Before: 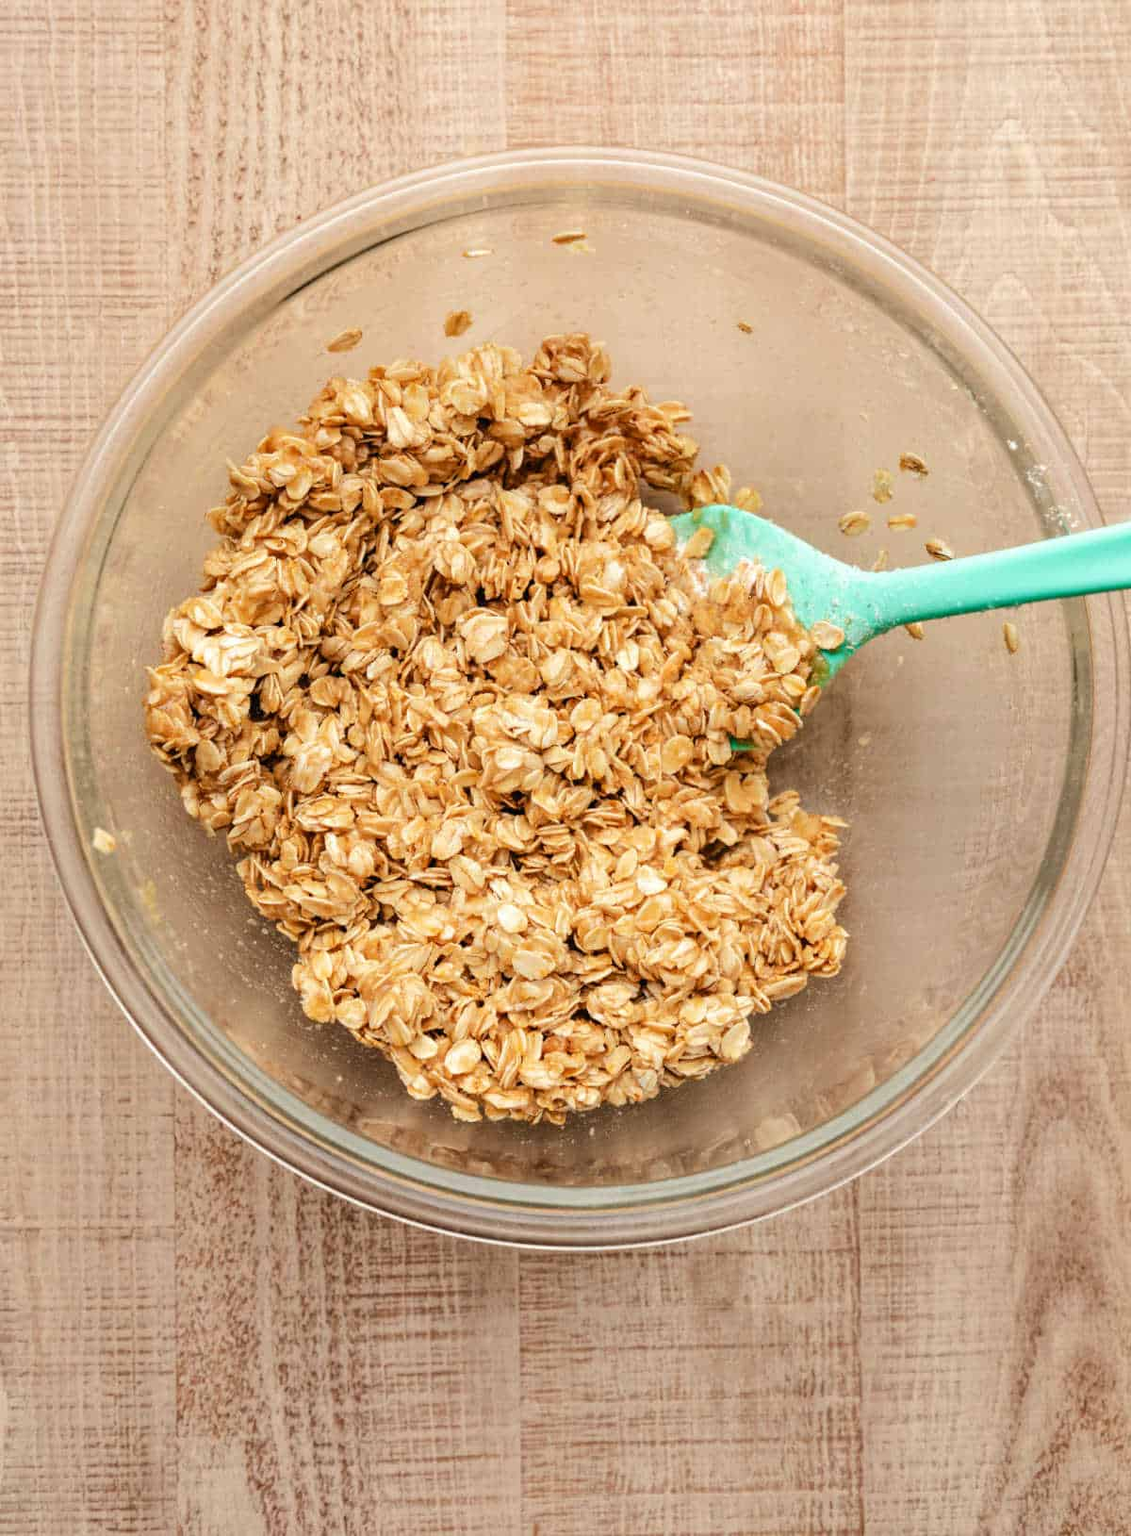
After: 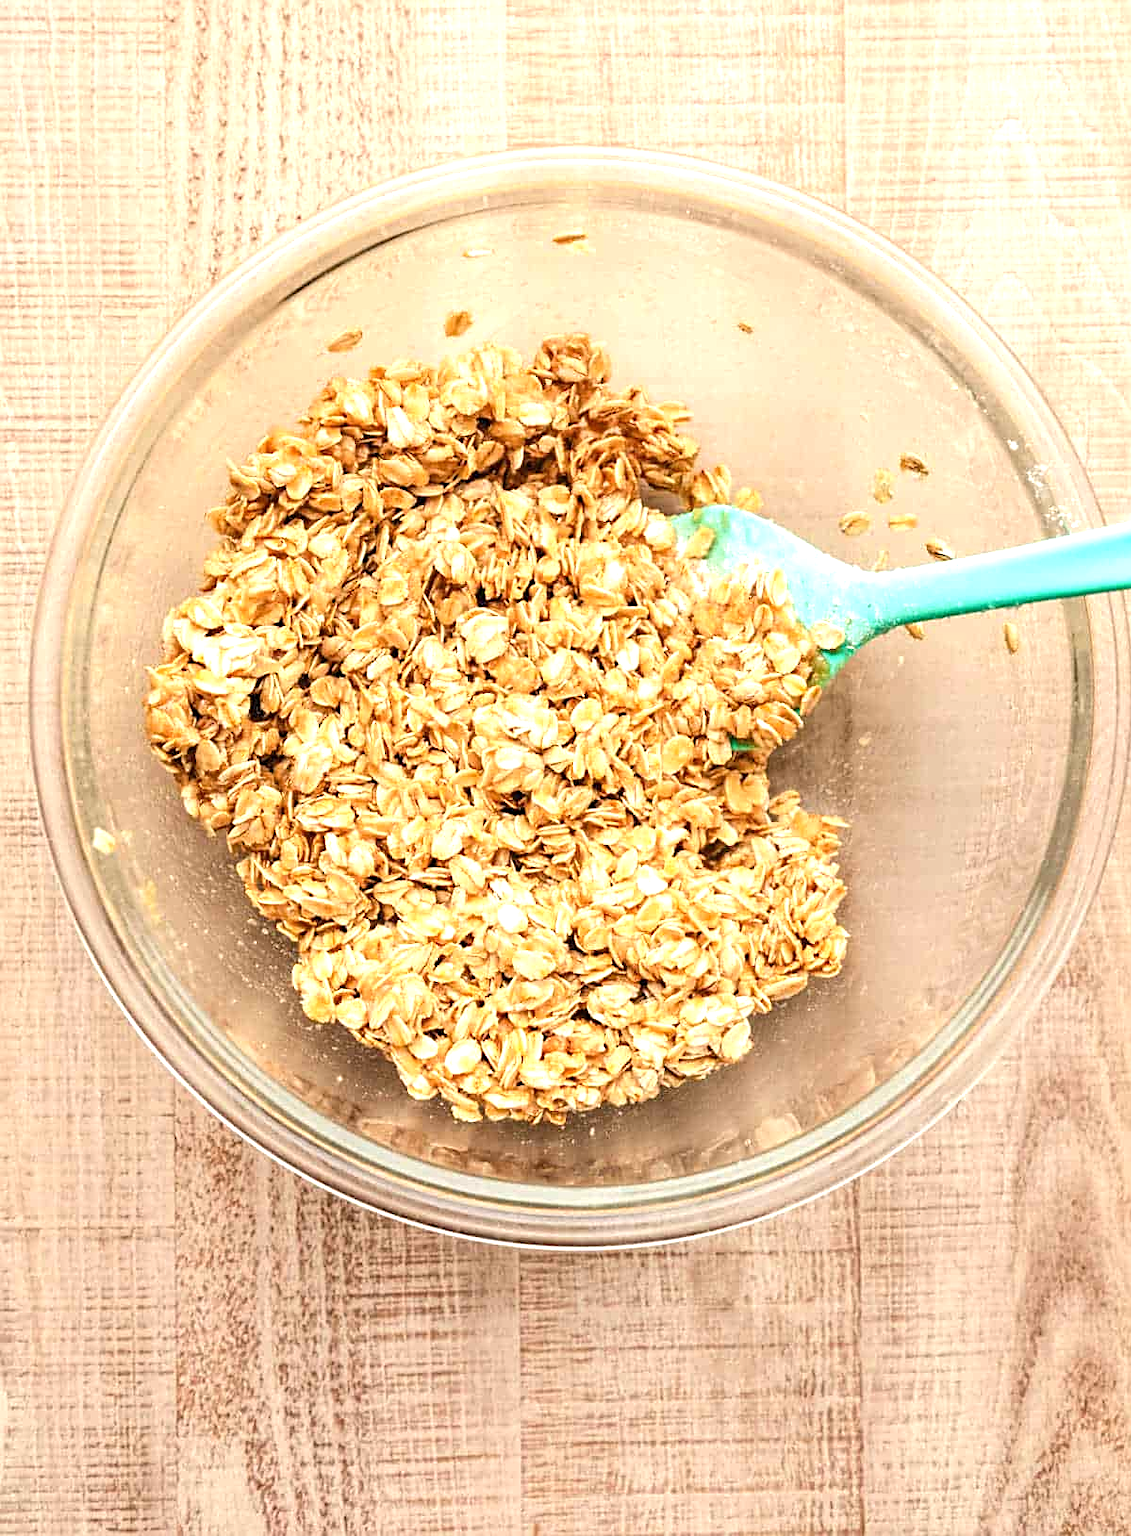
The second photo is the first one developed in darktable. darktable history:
exposure: exposure 0.766 EV, compensate highlight preservation false
sharpen: on, module defaults
